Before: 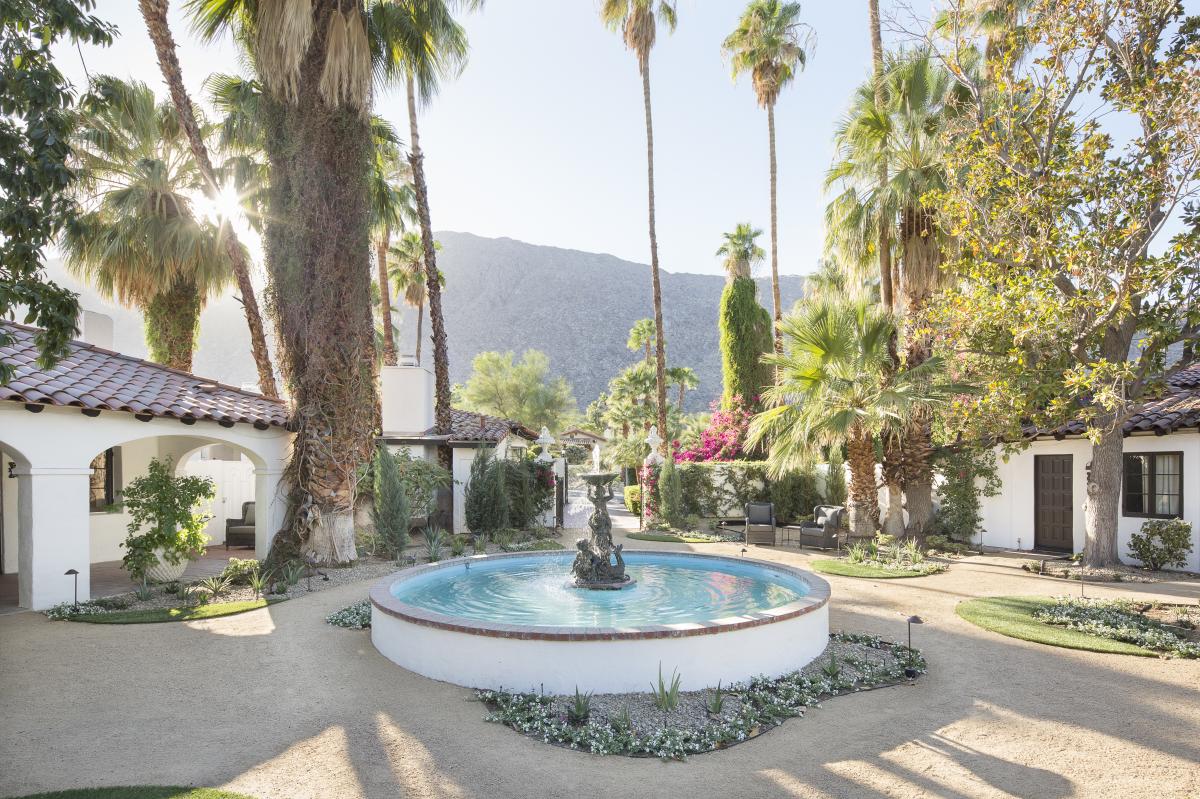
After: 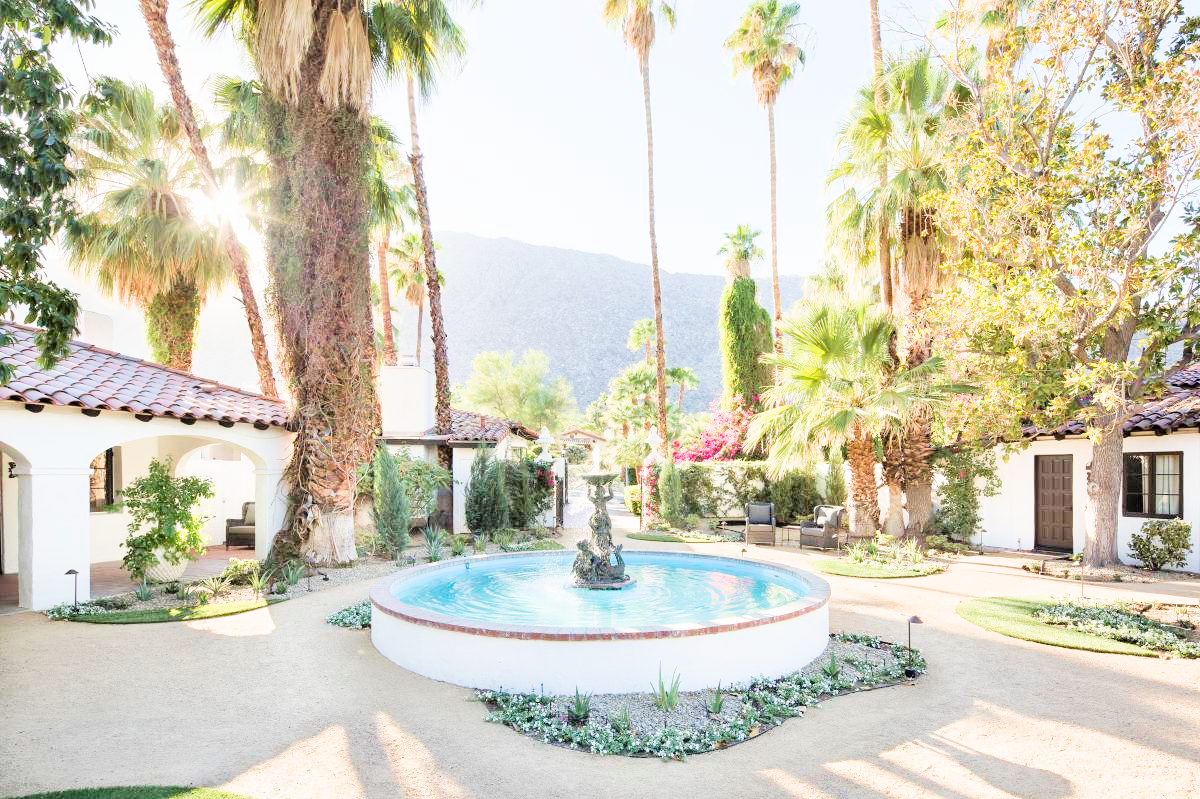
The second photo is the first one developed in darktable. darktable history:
exposure: exposure 1.273 EV, compensate exposure bias true, compensate highlight preservation false
filmic rgb: black relative exposure -5.07 EV, white relative exposure 4 EV, threshold 6 EV, hardness 2.9, contrast 1.301, highlights saturation mix -30.51%, enable highlight reconstruction true
velvia: on, module defaults
color balance rgb: perceptual saturation grading › global saturation -2.081%, perceptual saturation grading › highlights -7.961%, perceptual saturation grading › mid-tones 7.741%, perceptual saturation grading › shadows 2.822%, global vibrance 20%
